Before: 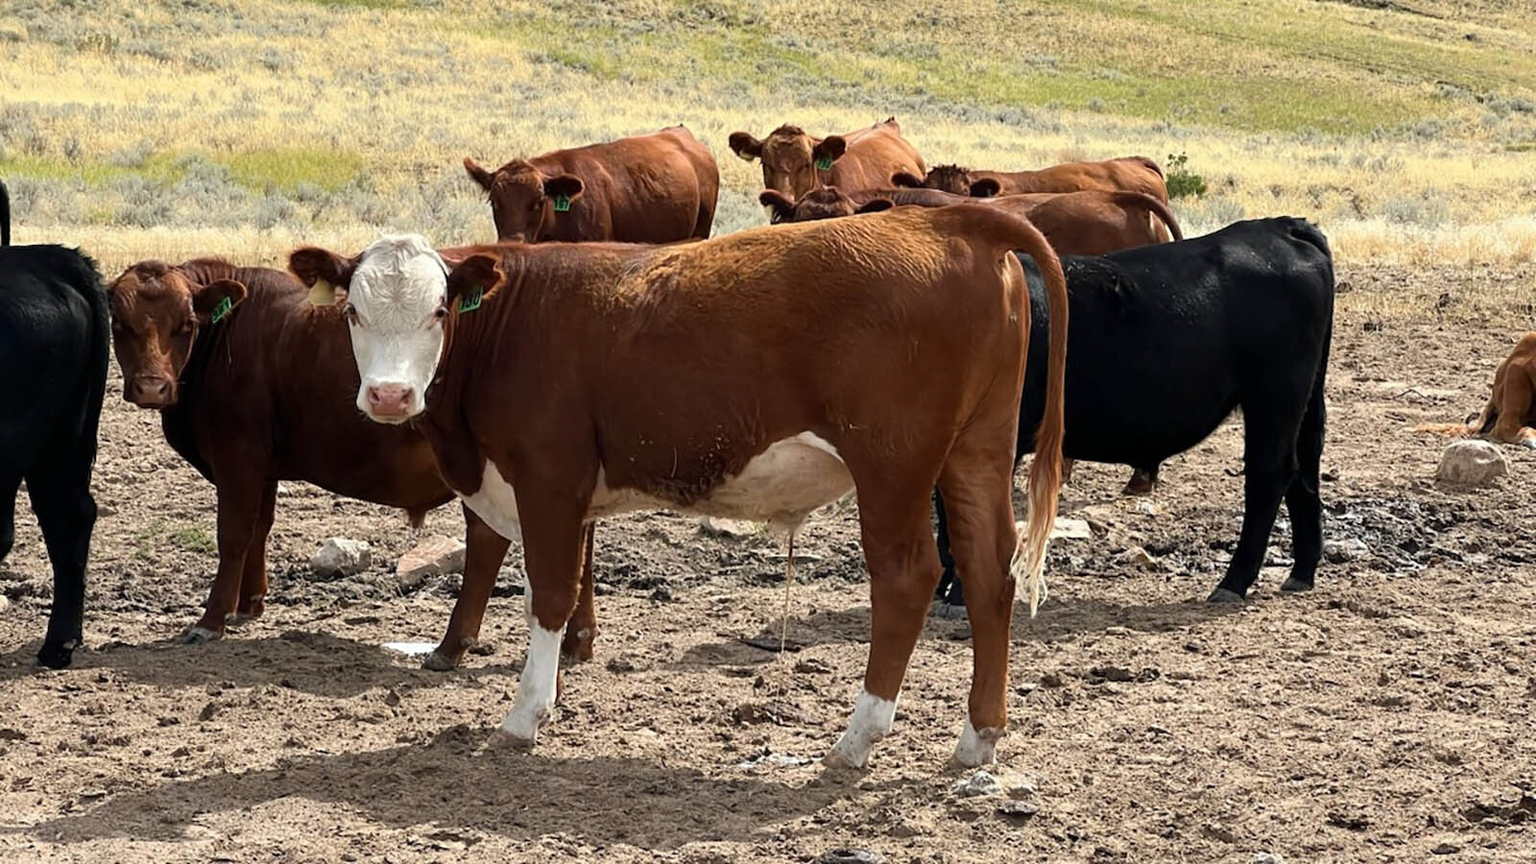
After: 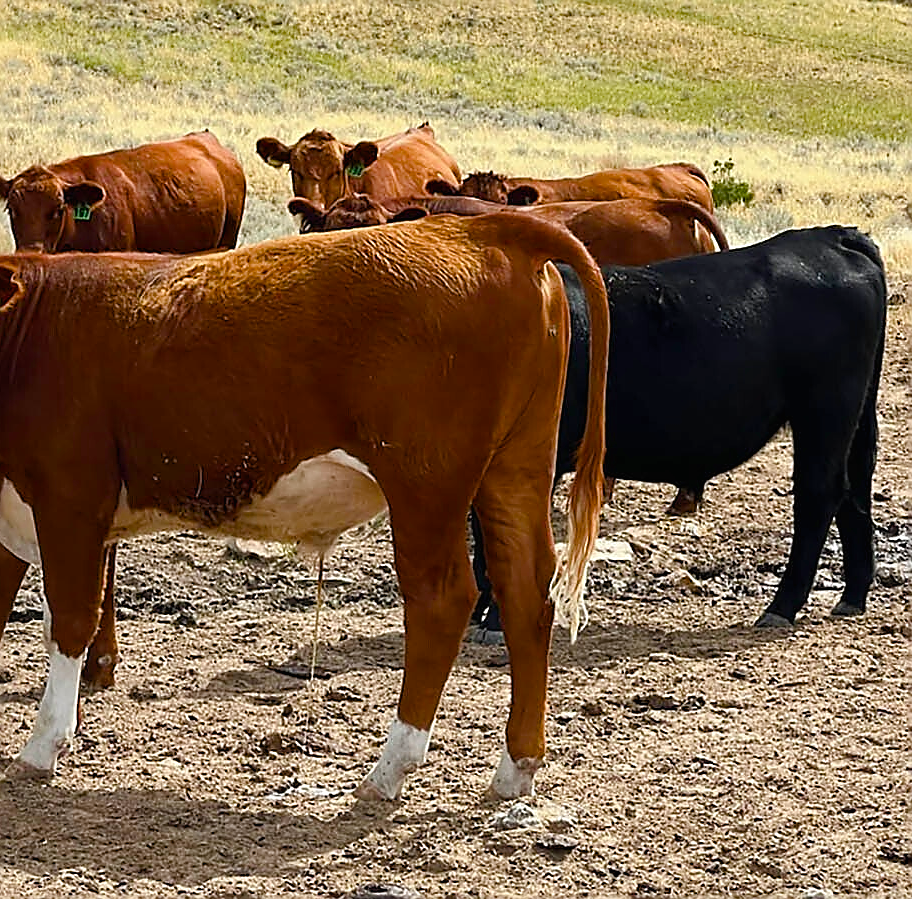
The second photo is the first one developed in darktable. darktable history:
color balance rgb: perceptual saturation grading › global saturation 24.446%, perceptual saturation grading › highlights -23.968%, perceptual saturation grading › mid-tones 24.097%, perceptual saturation grading › shadows 40.999%
crop: left 31.493%, top 0.025%, right 11.494%
sharpen: radius 1.364, amount 1.24, threshold 0.79
contrast brightness saturation: contrast -0.018, brightness -0.012, saturation 0.034
